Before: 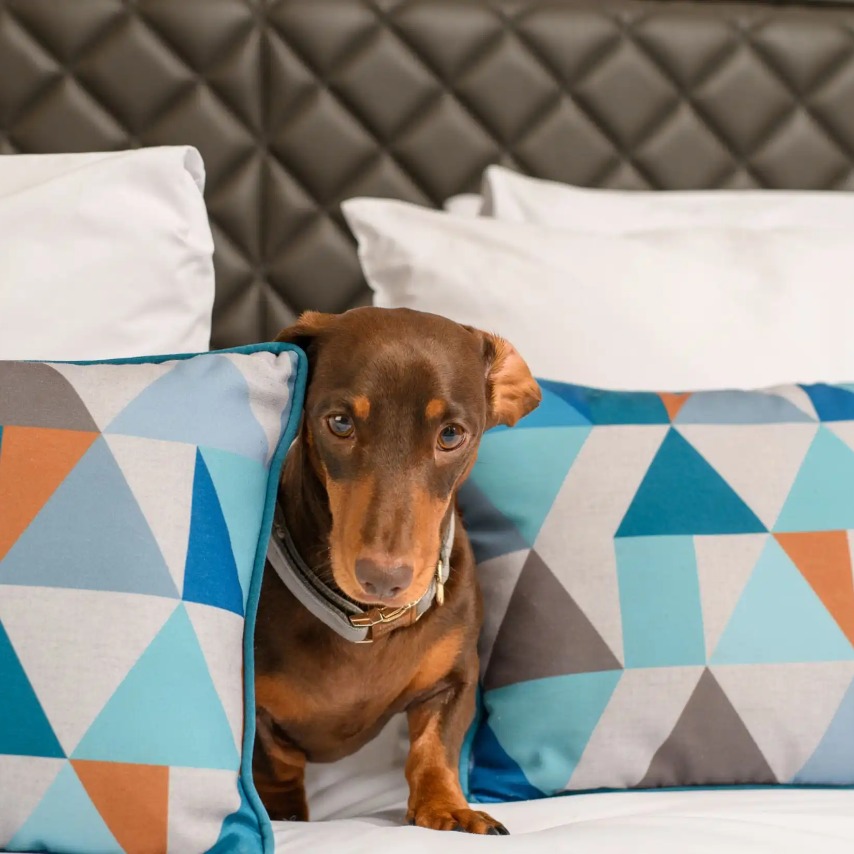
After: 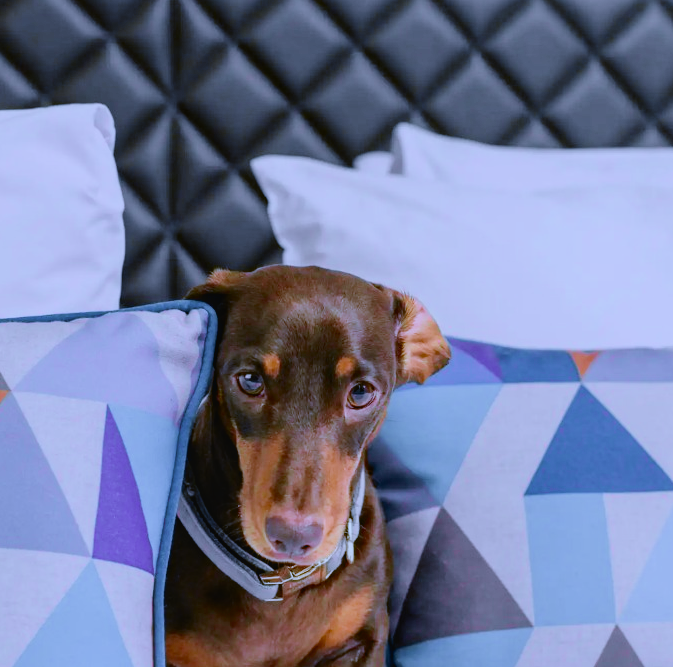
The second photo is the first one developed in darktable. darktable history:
white balance: red 0.766, blue 1.537
local contrast: highlights 100%, shadows 100%, detail 120%, midtone range 0.2
crop and rotate: left 10.77%, top 5.1%, right 10.41%, bottom 16.76%
tone curve: curves: ch0 [(0, 0.036) (0.119, 0.115) (0.466, 0.498) (0.715, 0.767) (0.817, 0.865) (1, 0.998)]; ch1 [(0, 0) (0.377, 0.416) (0.44, 0.461) (0.487, 0.49) (0.514, 0.517) (0.536, 0.577) (0.66, 0.724) (1, 1)]; ch2 [(0, 0) (0.38, 0.405) (0.463, 0.443) (0.492, 0.486) (0.526, 0.541) (0.578, 0.598) (0.653, 0.698) (1, 1)], color space Lab, independent channels, preserve colors none
haze removal: compatibility mode true, adaptive false
filmic rgb: black relative exposure -7.65 EV, white relative exposure 4.56 EV, hardness 3.61
